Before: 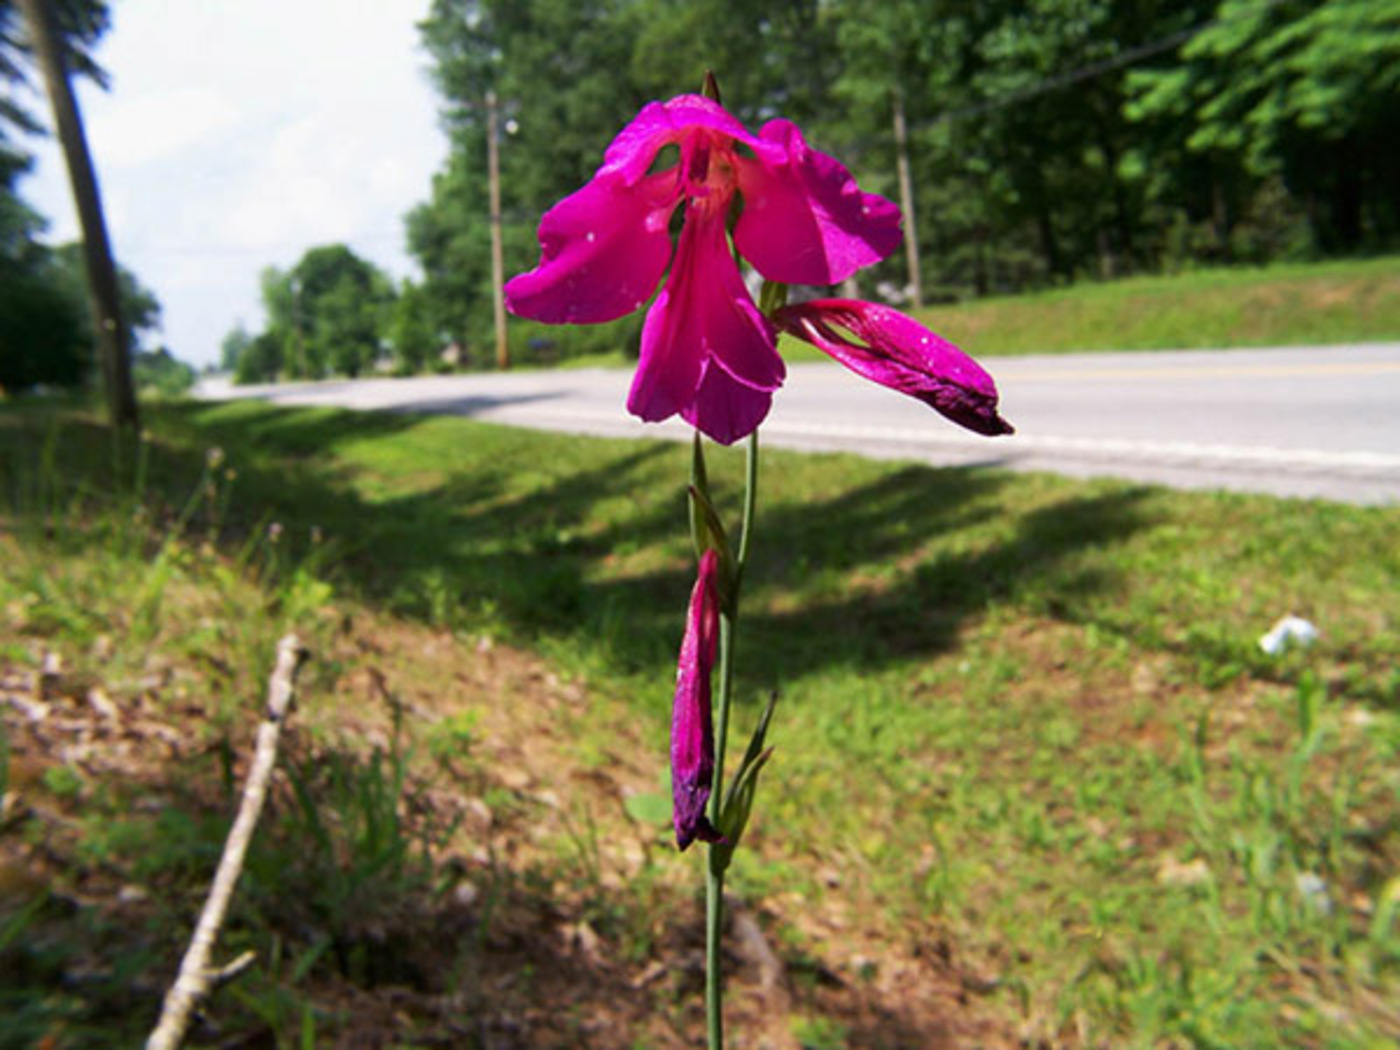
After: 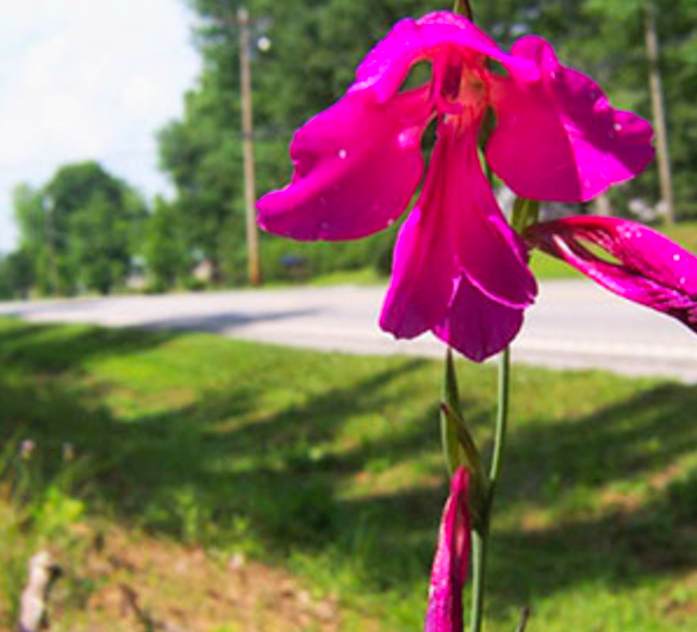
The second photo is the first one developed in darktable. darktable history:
crop: left 17.758%, top 7.905%, right 32.443%, bottom 31.892%
contrast brightness saturation: brightness 0.091, saturation 0.19
